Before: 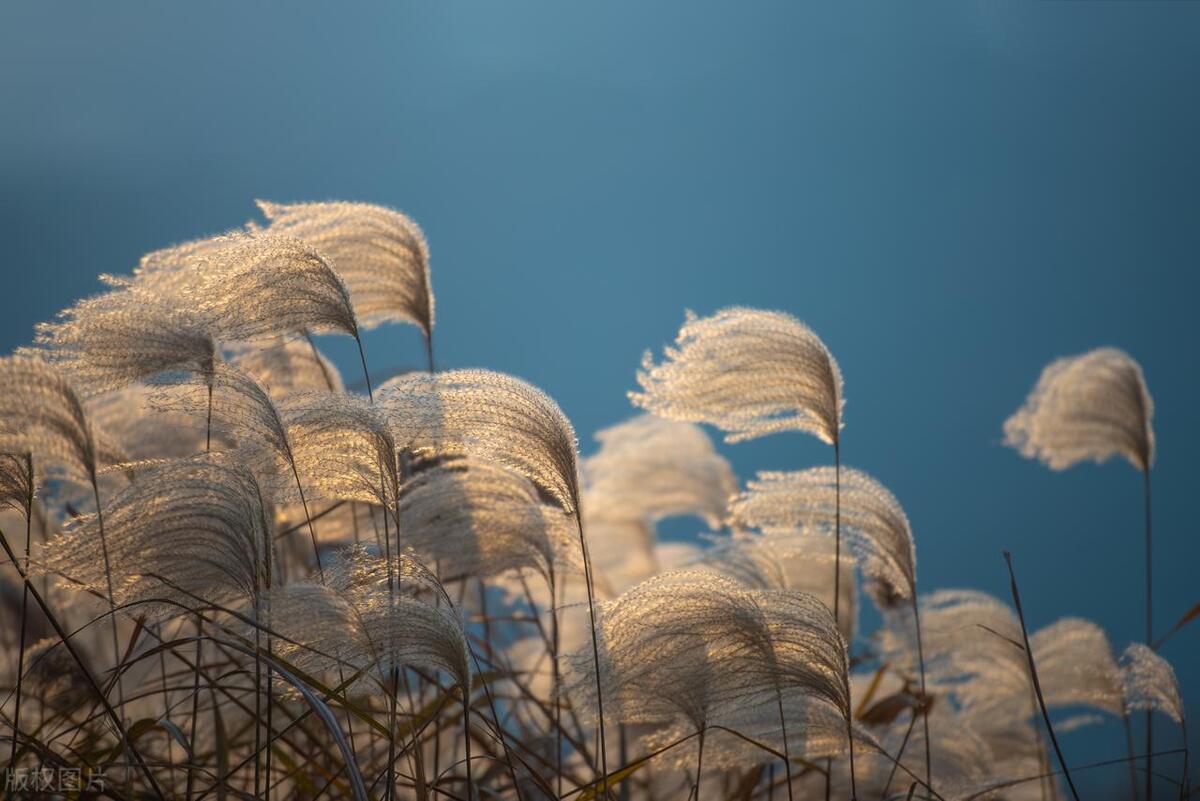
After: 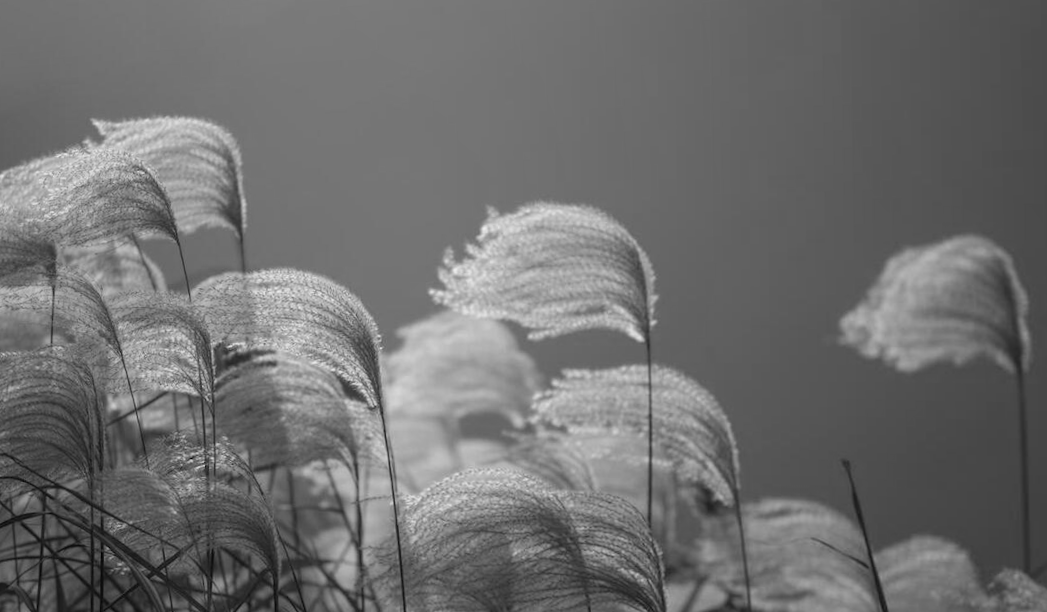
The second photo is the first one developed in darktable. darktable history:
rotate and perspective: rotation 1.69°, lens shift (vertical) -0.023, lens shift (horizontal) -0.291, crop left 0.025, crop right 0.988, crop top 0.092, crop bottom 0.842
crop and rotate: angle 1.96°, left 5.673%, top 5.673%
white balance: red 0.983, blue 1.036
contrast brightness saturation: saturation -0.05
tone equalizer: -8 EV -1.84 EV, -7 EV -1.16 EV, -6 EV -1.62 EV, smoothing diameter 25%, edges refinement/feathering 10, preserve details guided filter
monochrome: size 1
